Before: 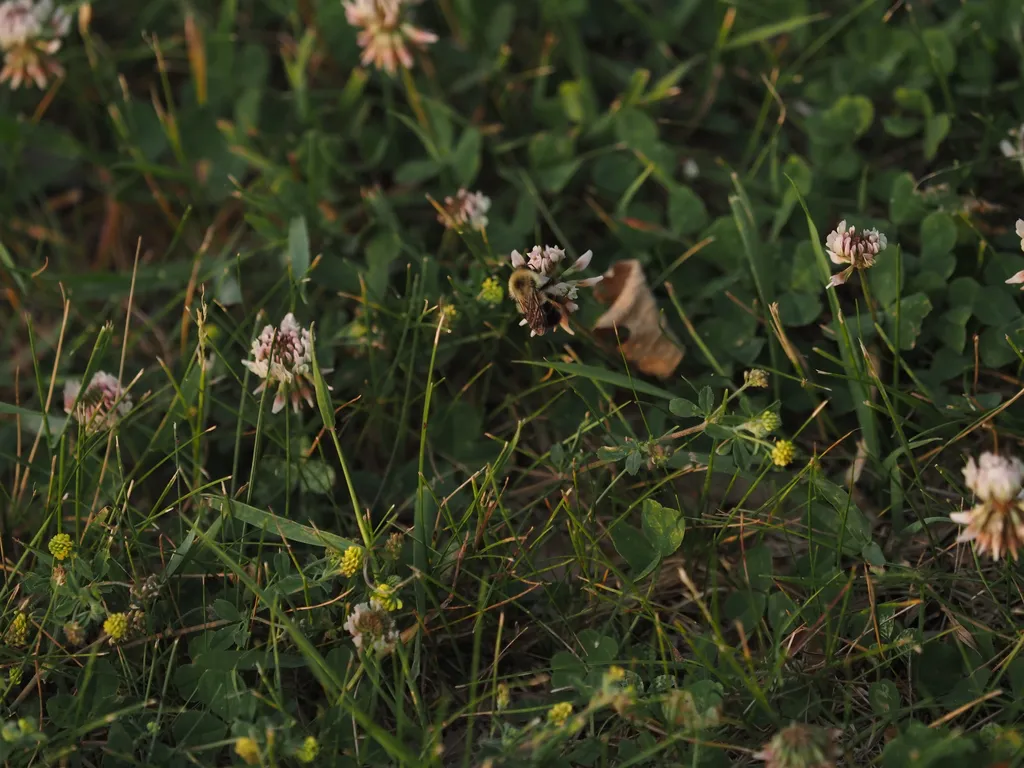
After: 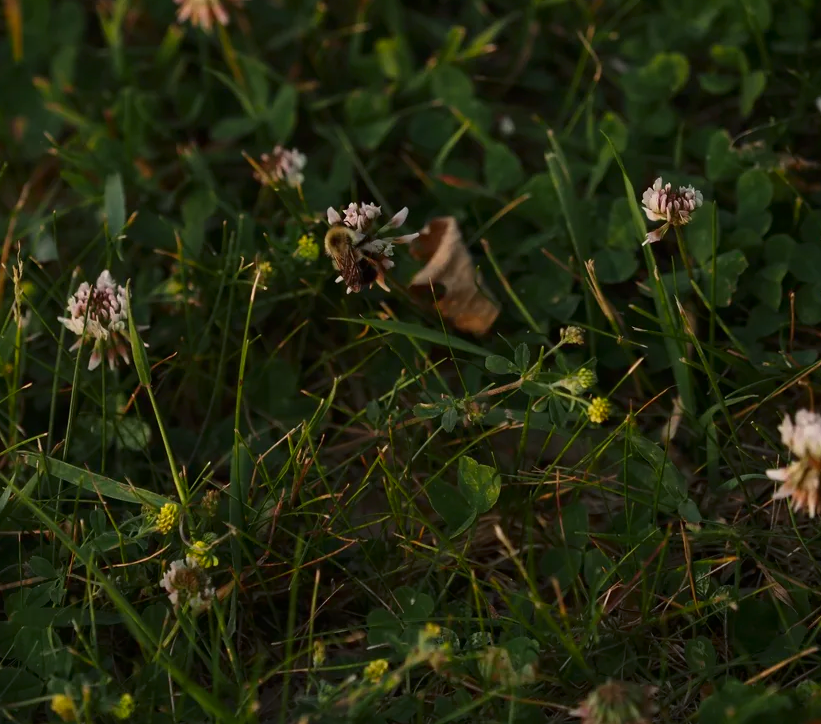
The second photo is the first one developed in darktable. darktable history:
crop and rotate: left 18.004%, top 5.723%, right 1.776%
contrast brightness saturation: contrast 0.07, brightness -0.128, saturation 0.048
